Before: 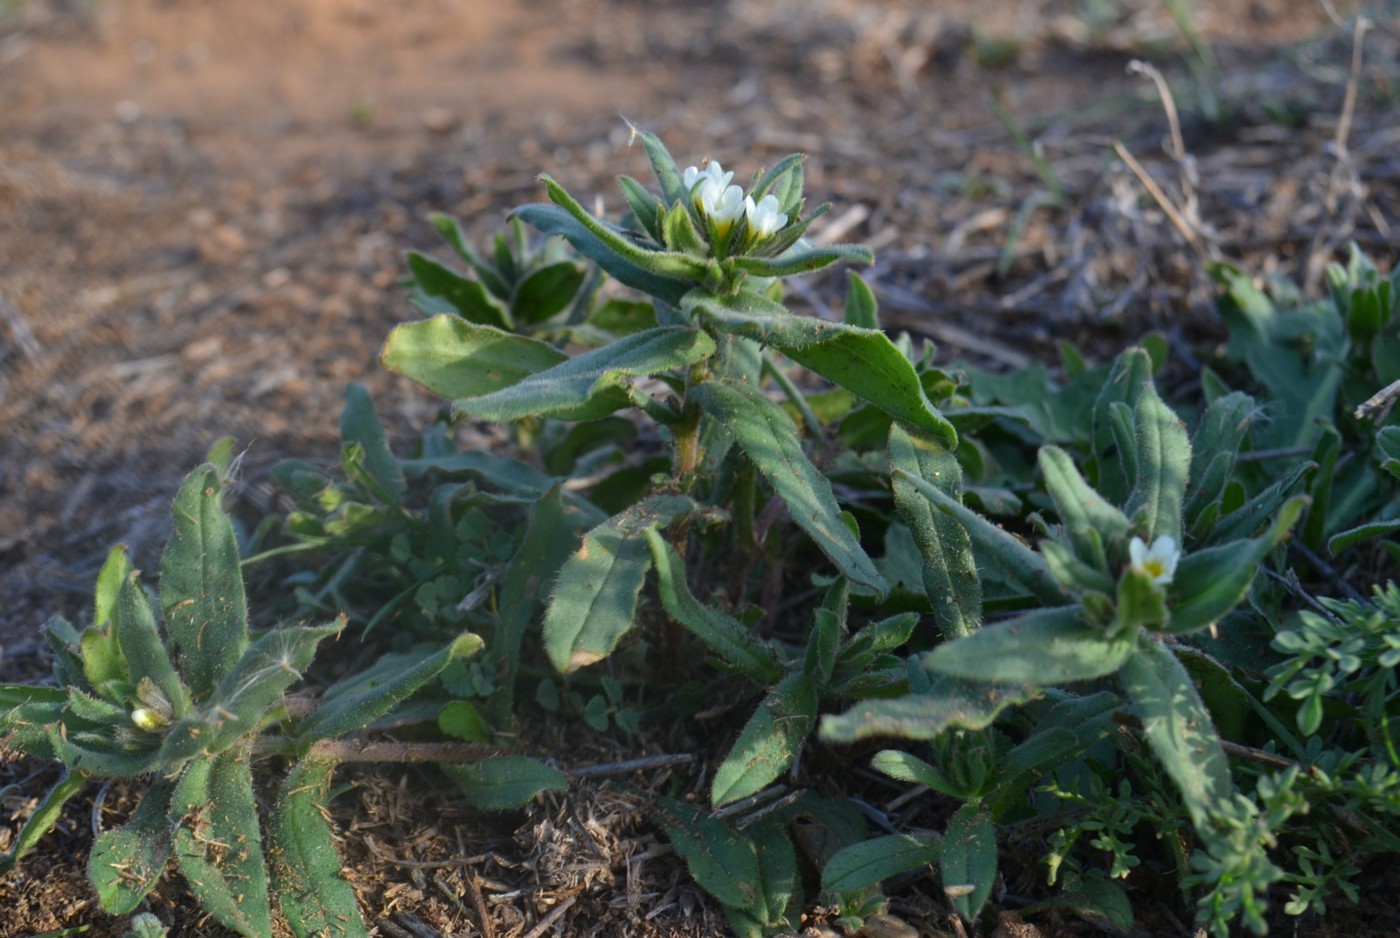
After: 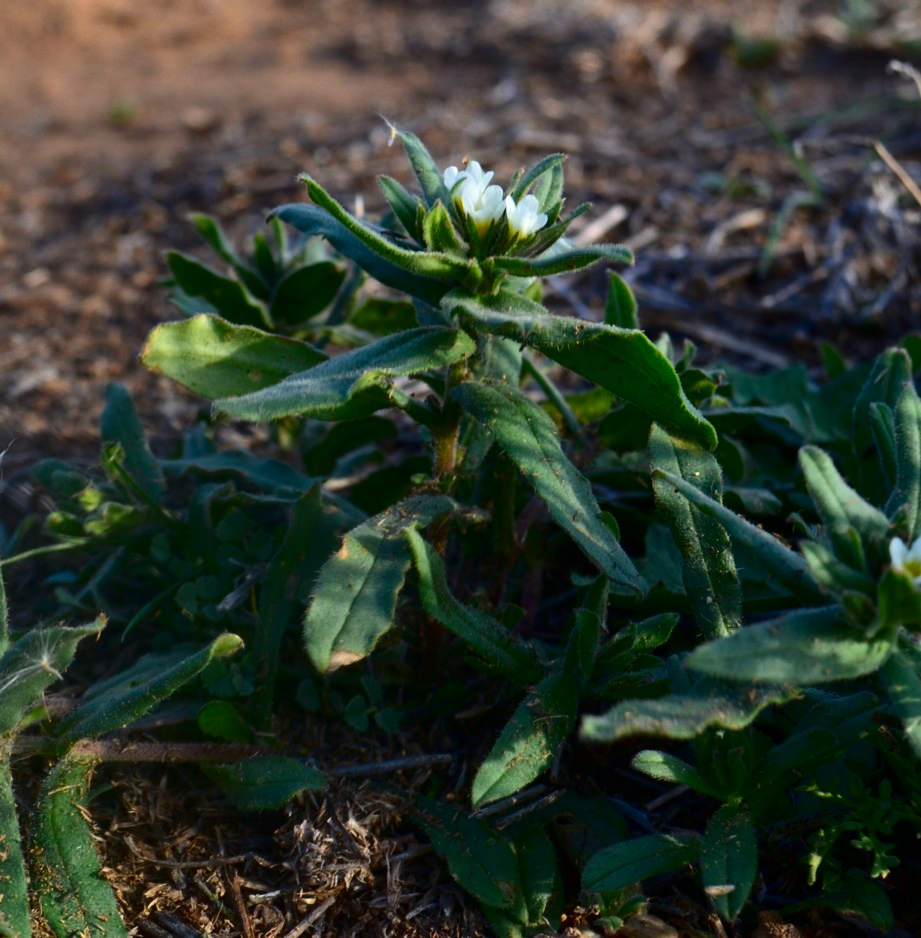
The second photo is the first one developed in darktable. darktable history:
crop: left 17.207%, right 16.953%
contrast brightness saturation: contrast 0.221, brightness -0.182, saturation 0.24
